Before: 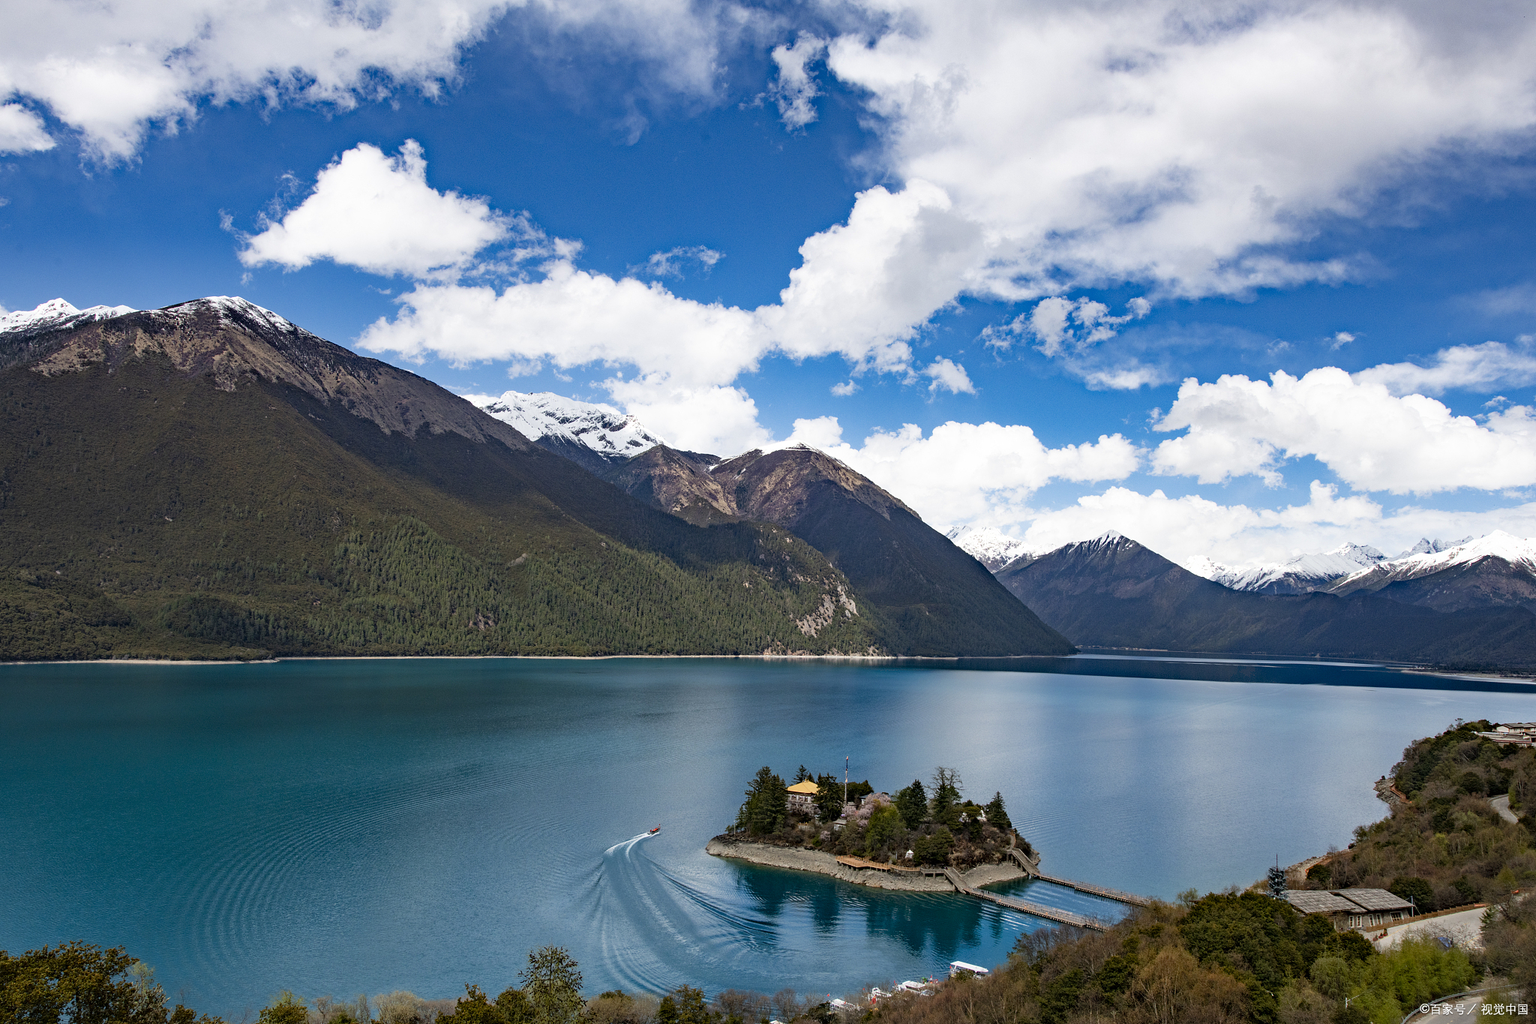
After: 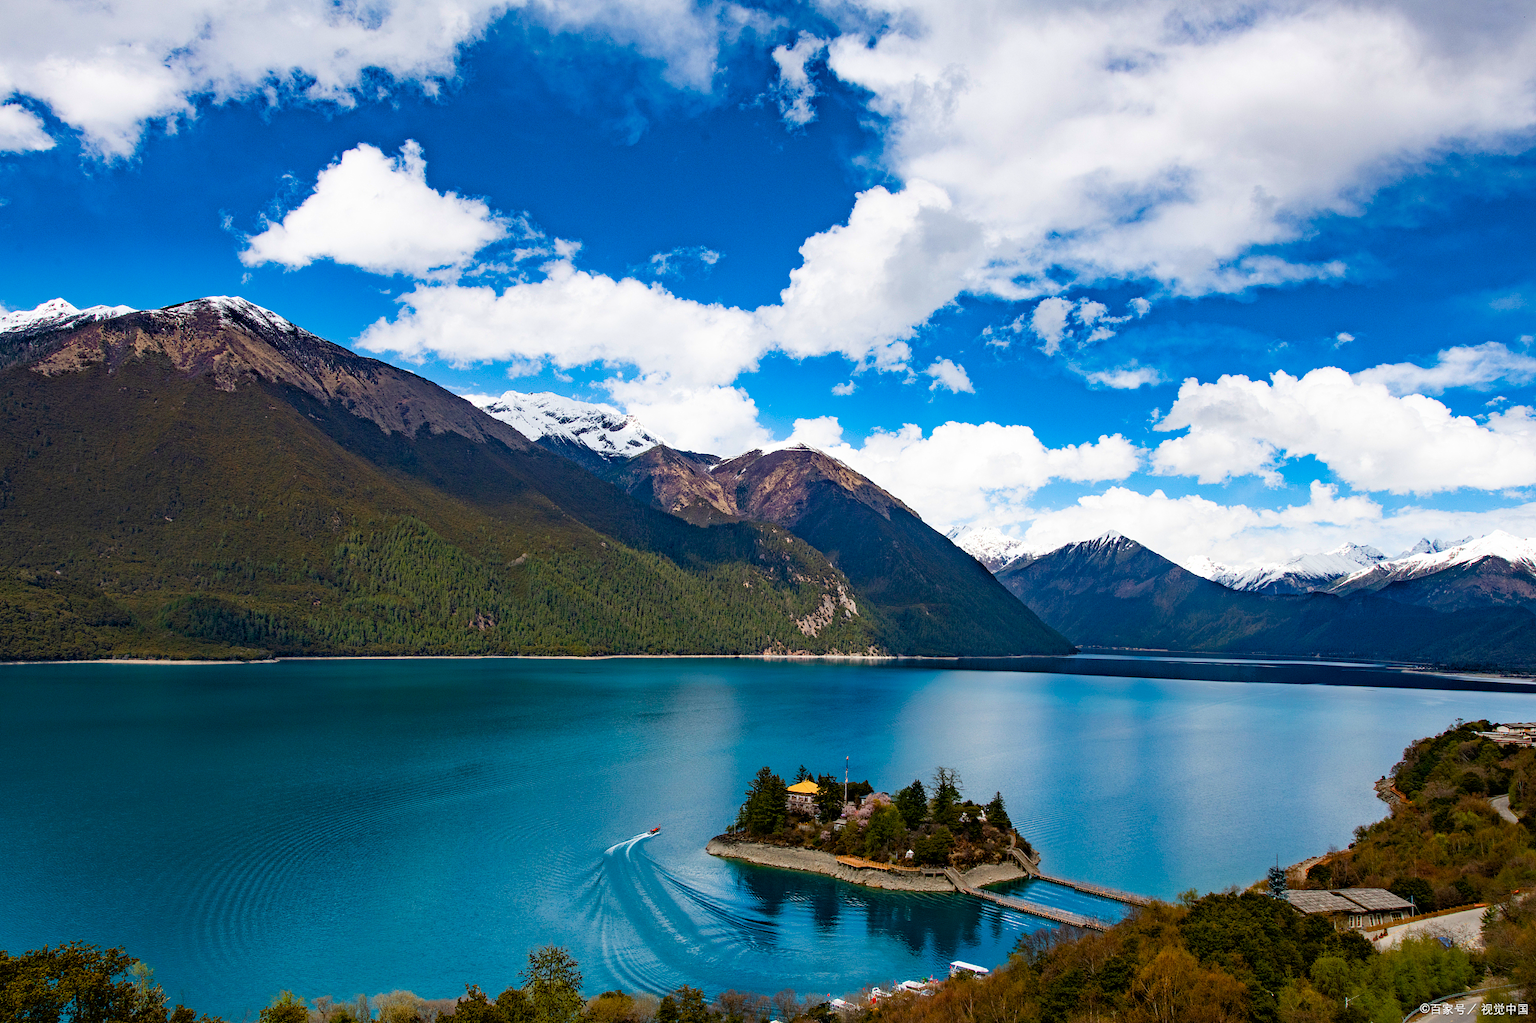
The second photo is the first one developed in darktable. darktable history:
color balance rgb: shadows lift › luminance -19.594%, perceptual saturation grading › global saturation 20%, perceptual saturation grading › highlights 3.44%, perceptual saturation grading › shadows 50.066%, global vibrance 20%
